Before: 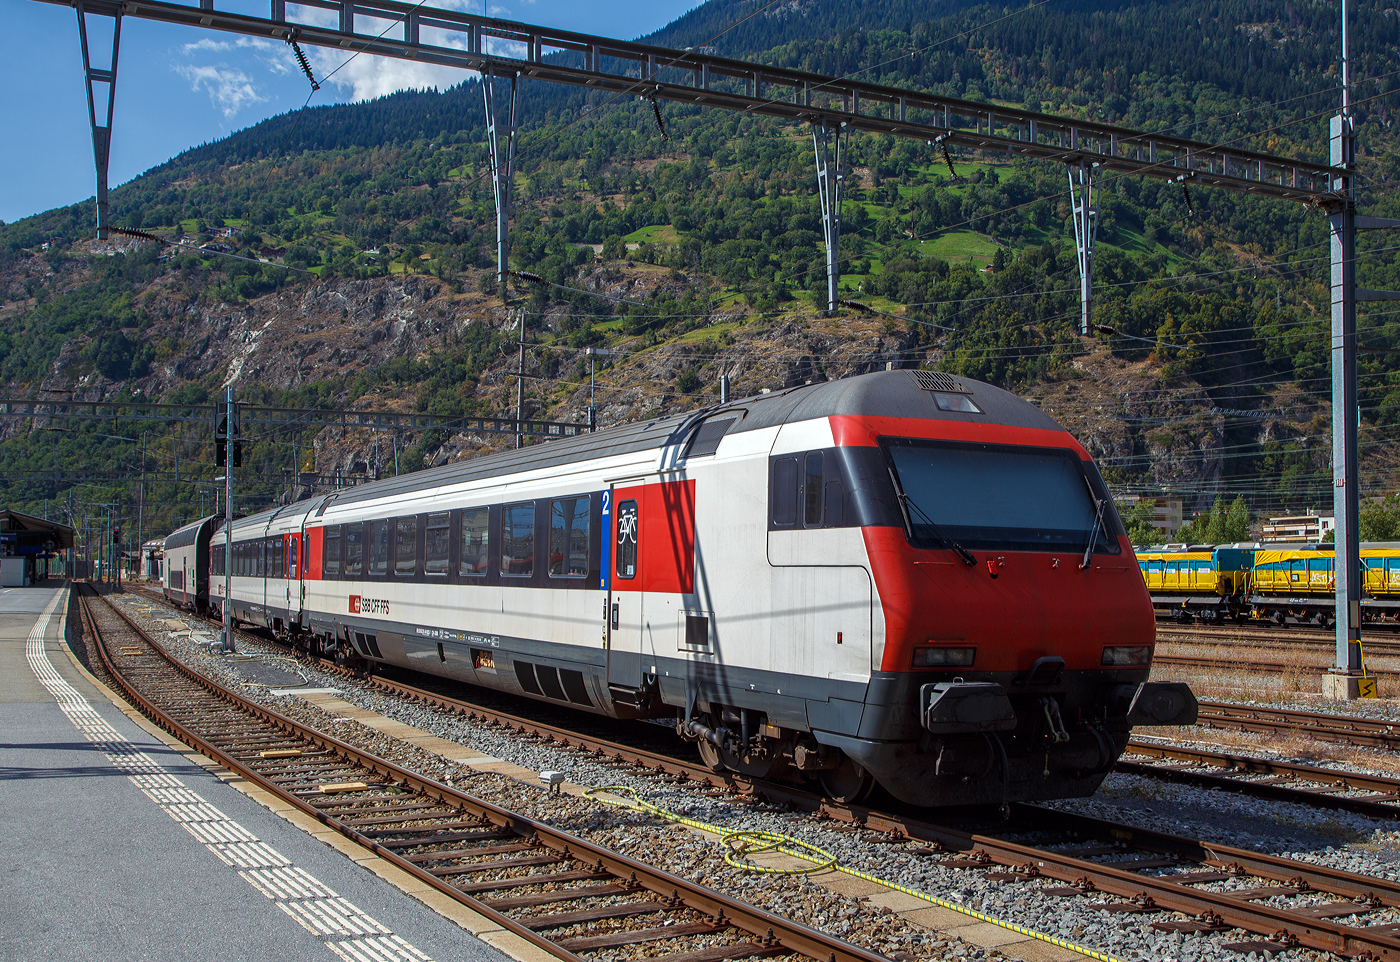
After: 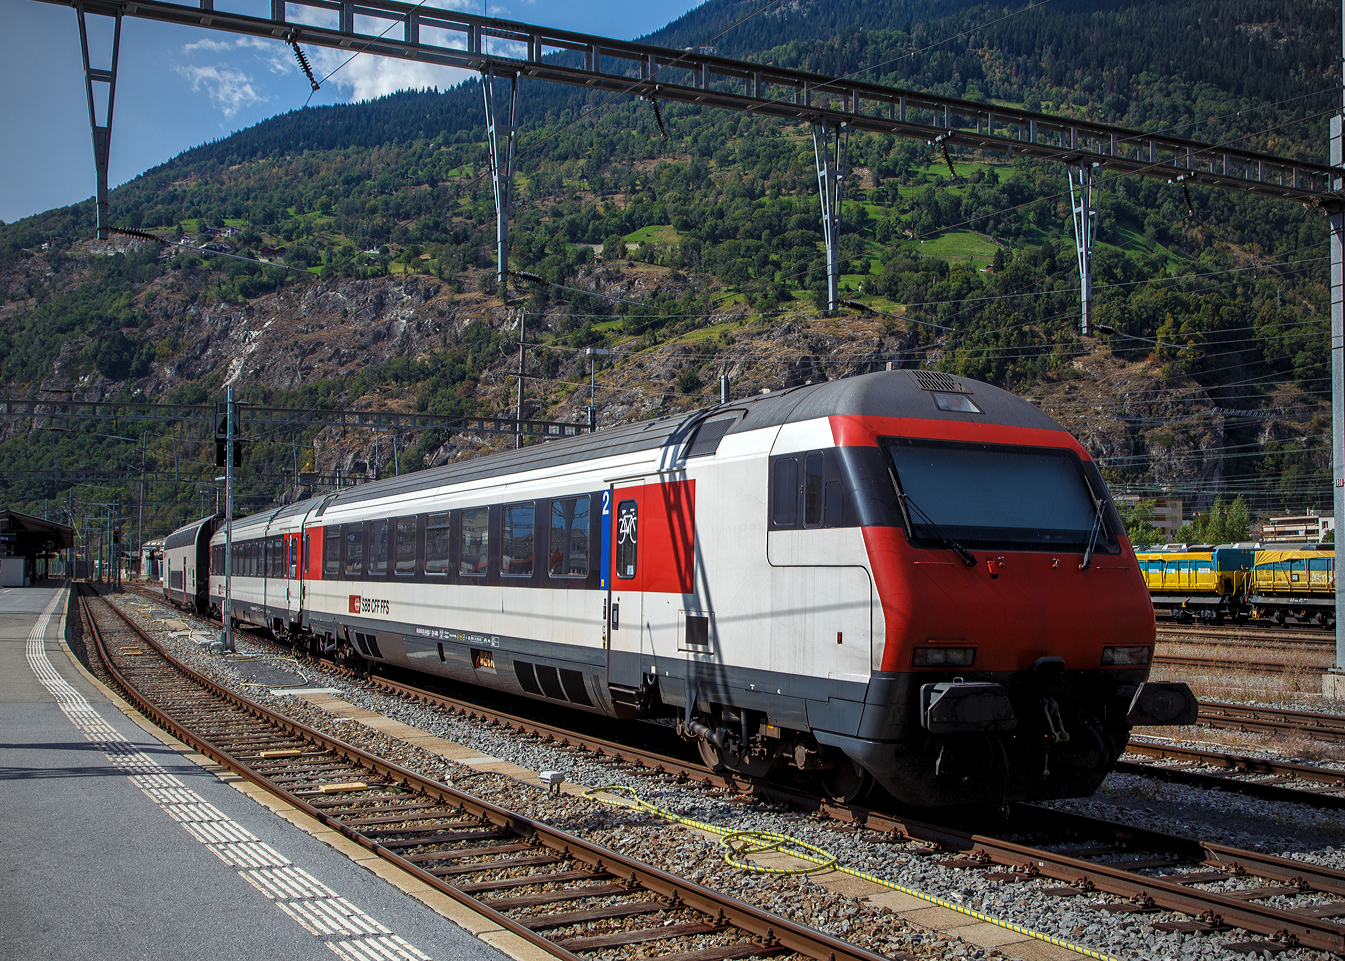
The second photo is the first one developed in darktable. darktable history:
crop: right 3.885%, bottom 0.047%
levels: mode automatic, black 3.89%, levels [0.044, 0.416, 0.908]
vignetting: center (-0.012, 0)
